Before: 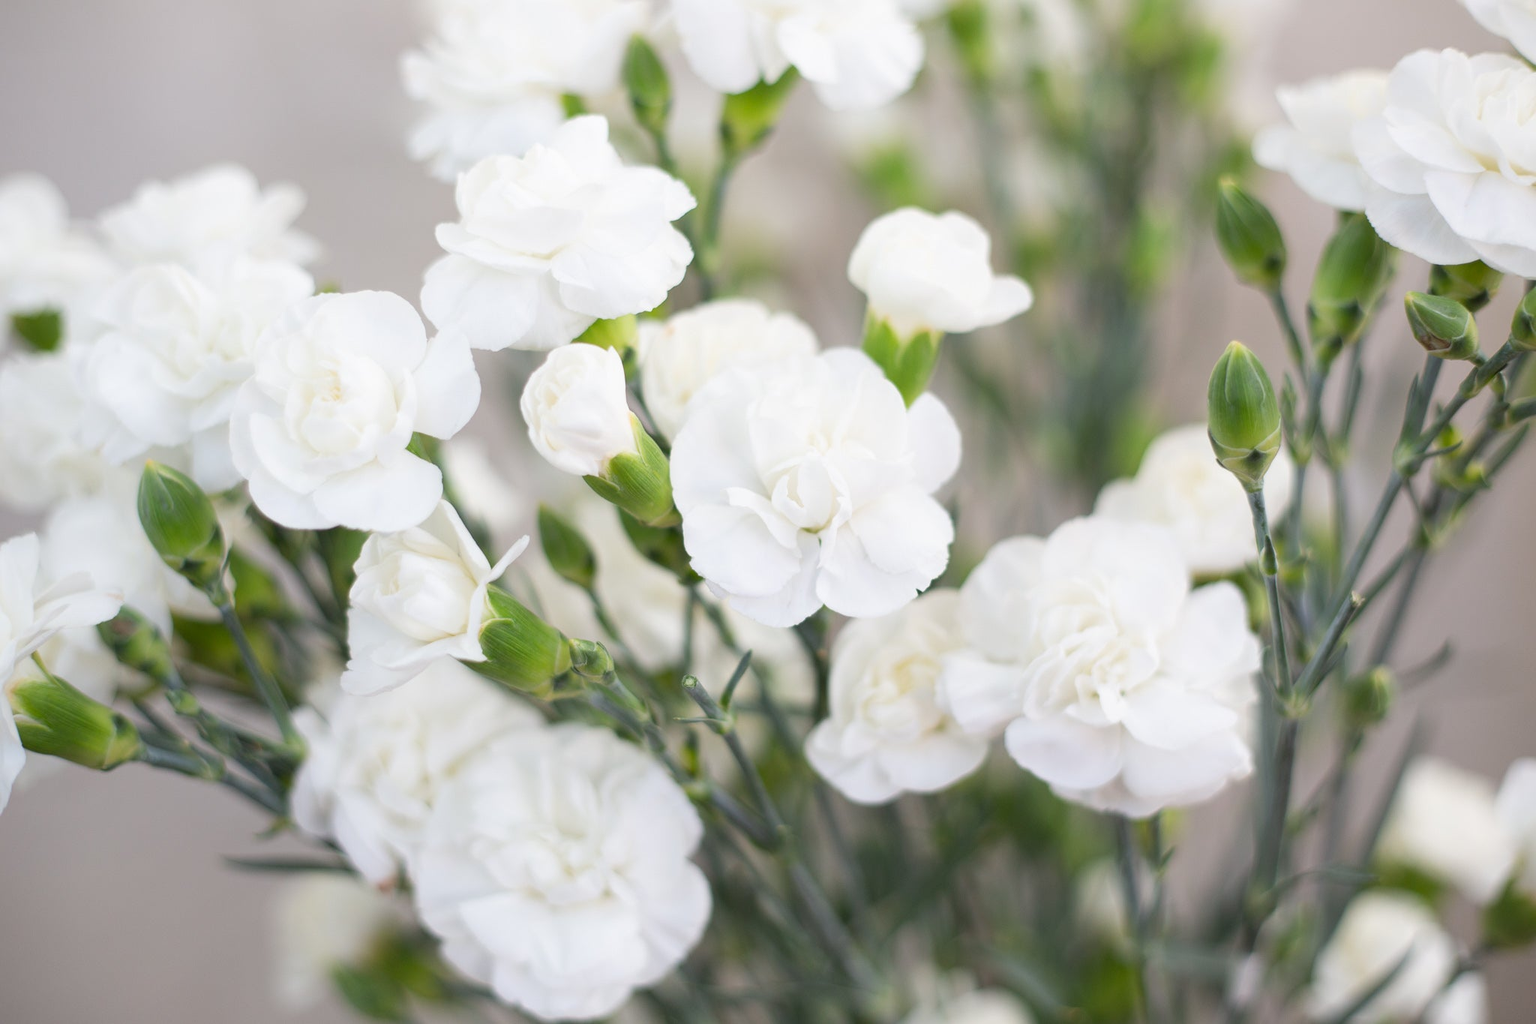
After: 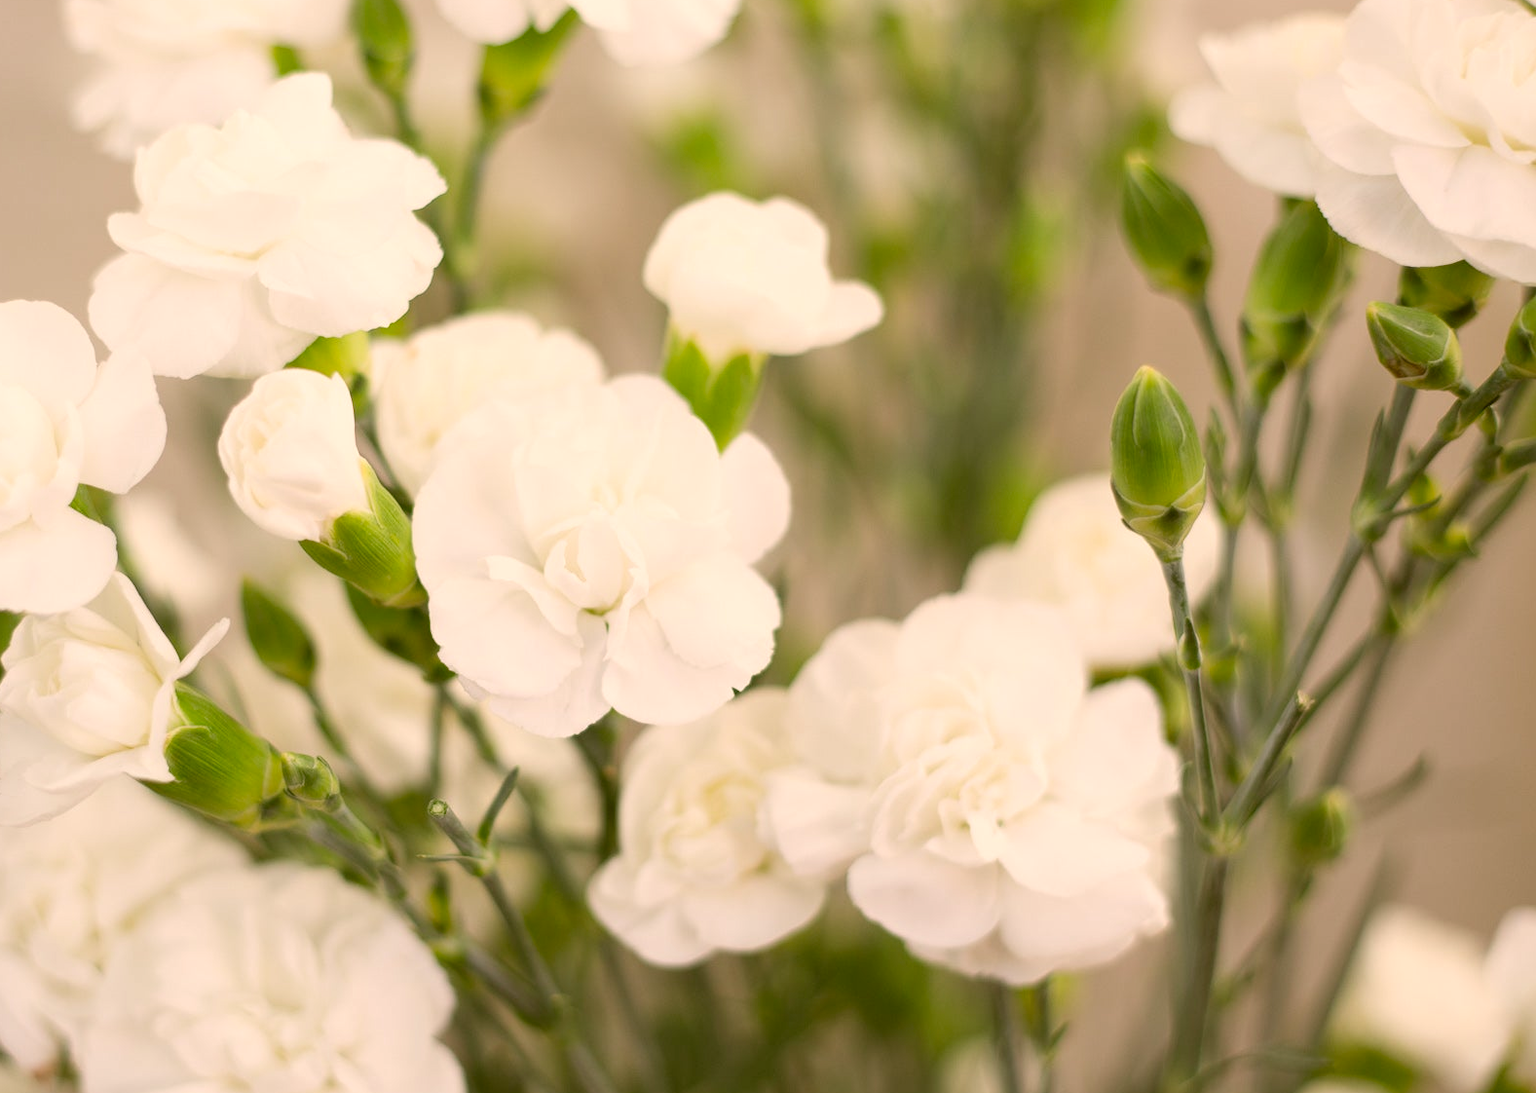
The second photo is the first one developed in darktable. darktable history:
color correction: highlights a* 8.53, highlights b* 15.82, shadows a* -0.644, shadows b* 25.91
crop: left 22.974%, top 5.823%, bottom 11.84%
